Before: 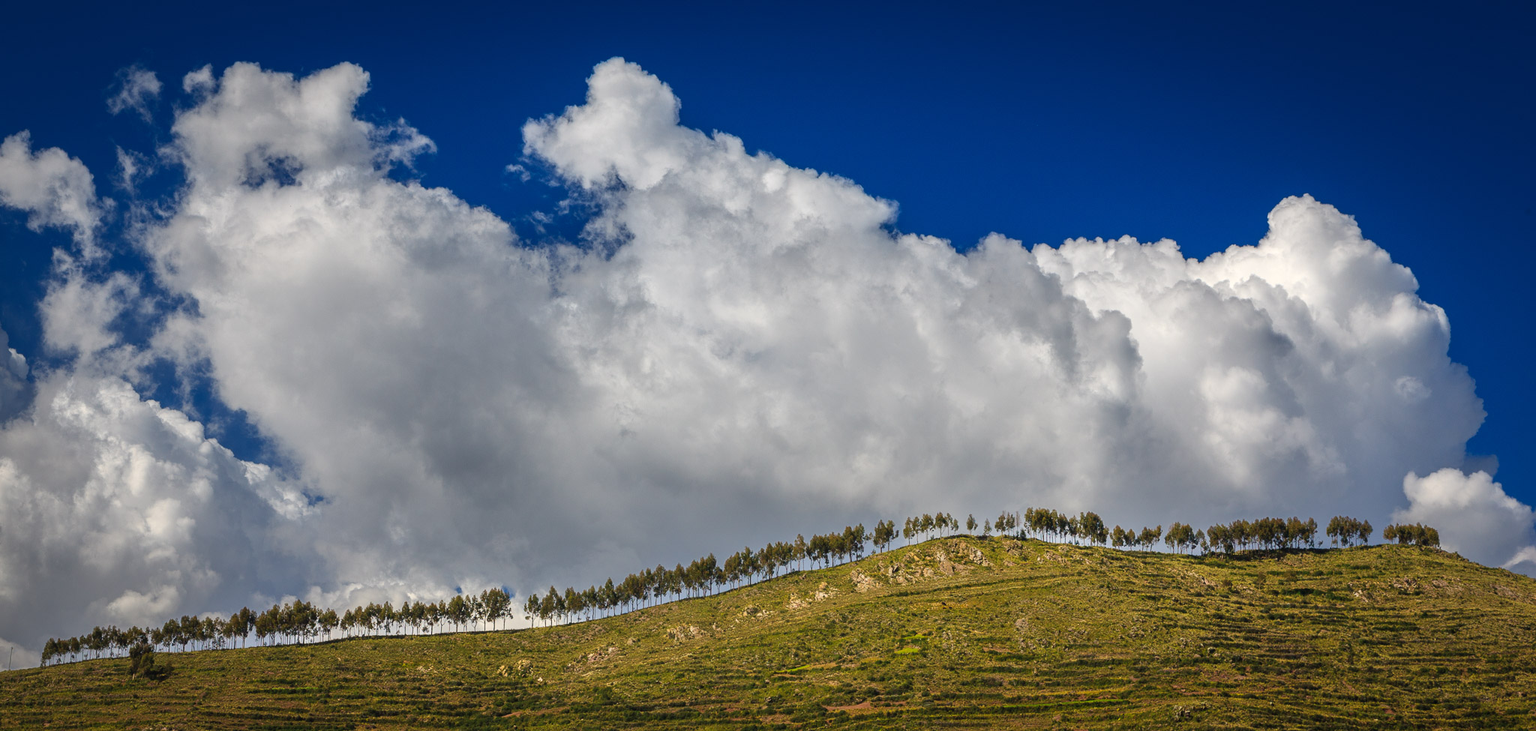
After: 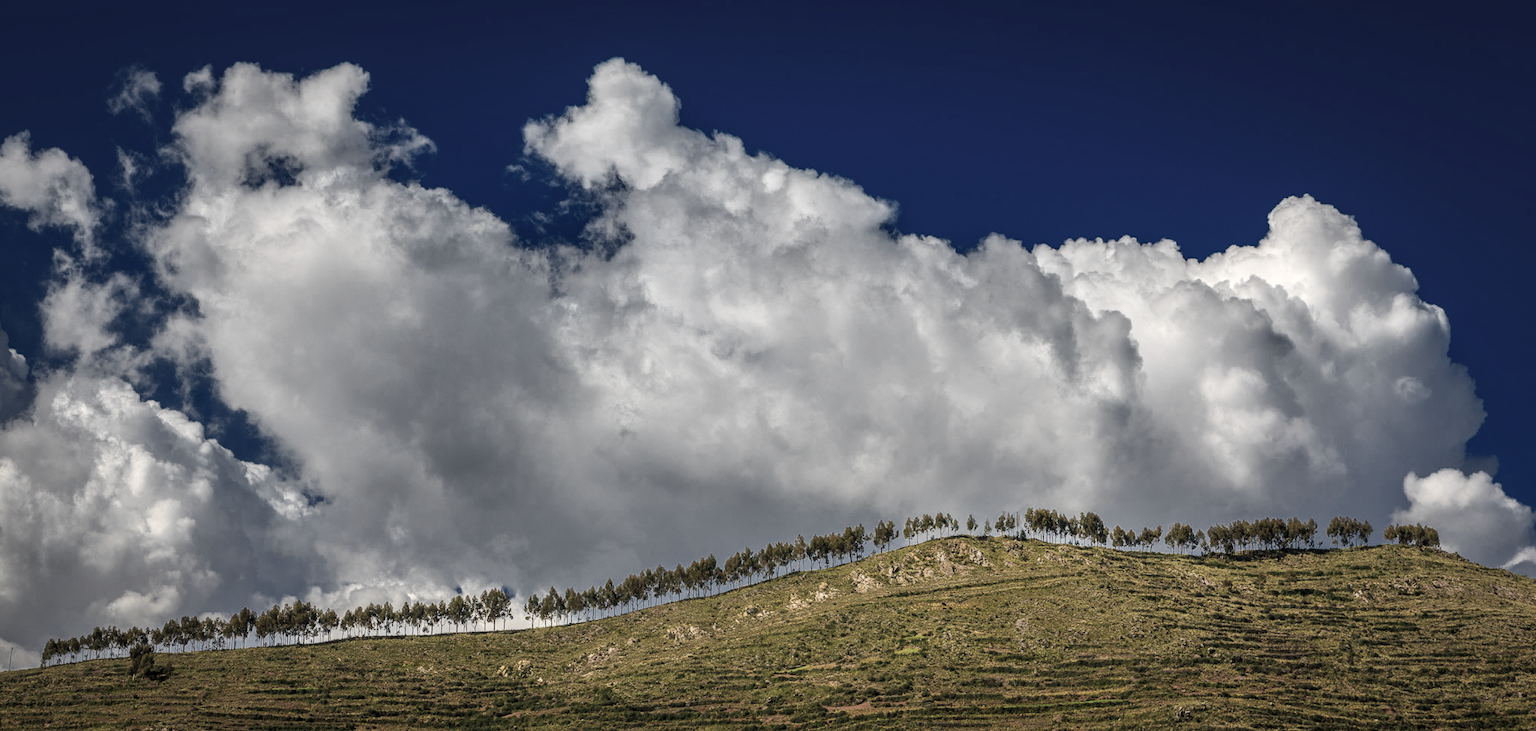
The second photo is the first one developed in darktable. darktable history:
local contrast: detail 130%
color zones: curves: ch0 [(0, 0.497) (0.143, 0.5) (0.286, 0.5) (0.429, 0.483) (0.571, 0.116) (0.714, -0.006) (0.857, 0.28) (1, 0.497)]
contrast brightness saturation: contrast -0.05, saturation -0.403
